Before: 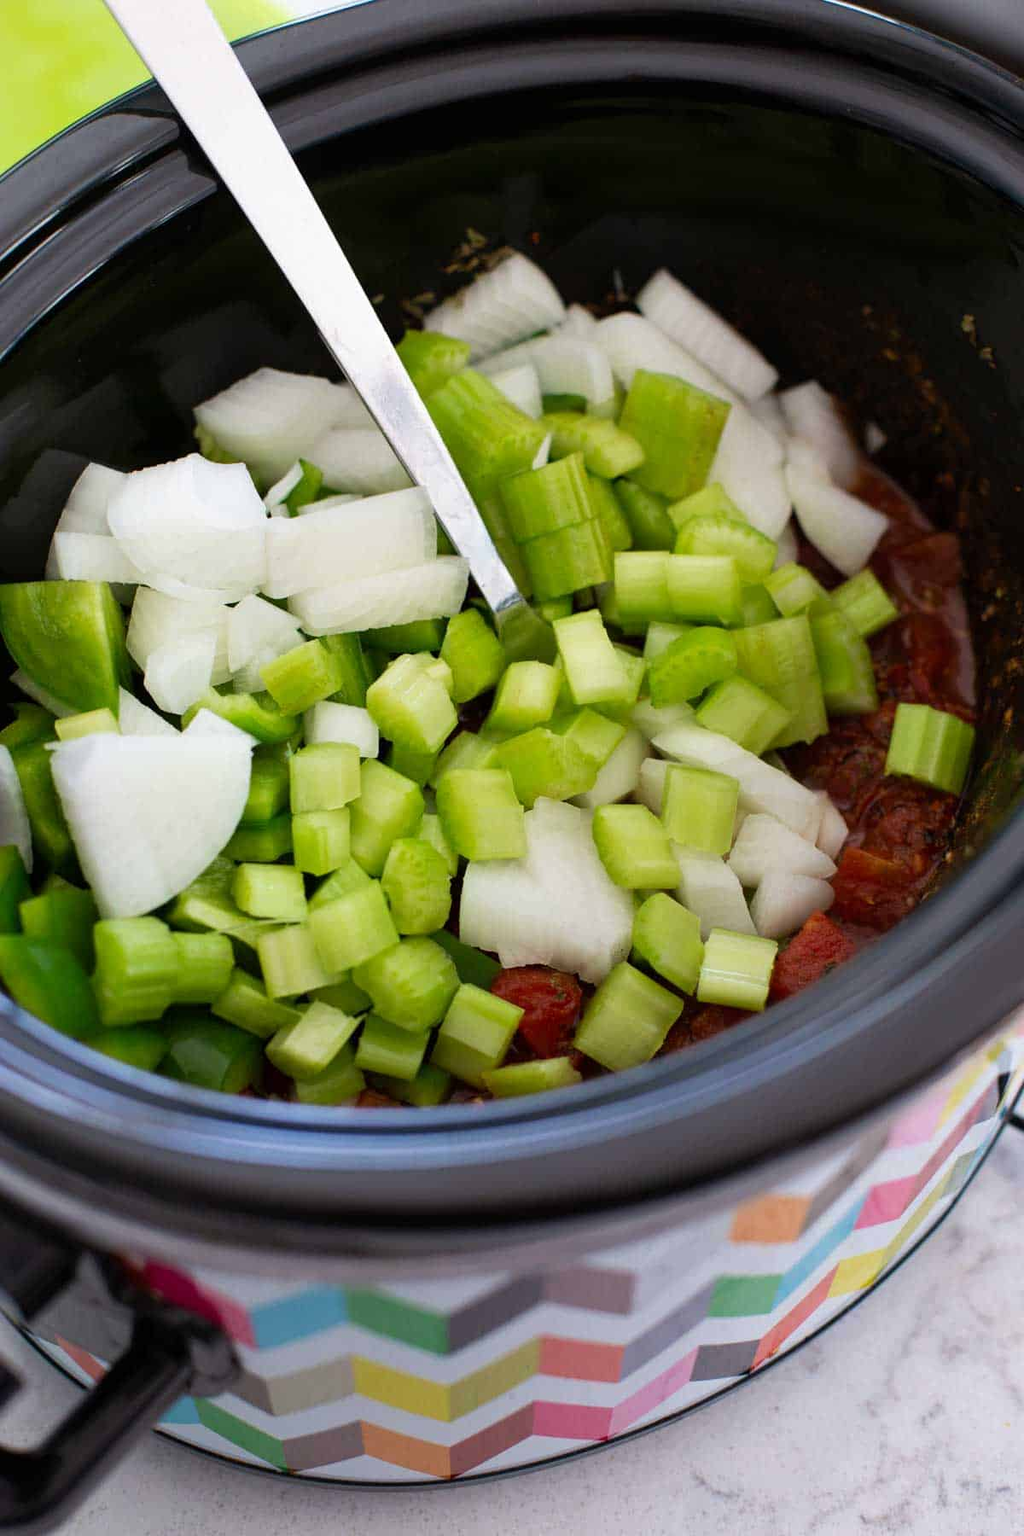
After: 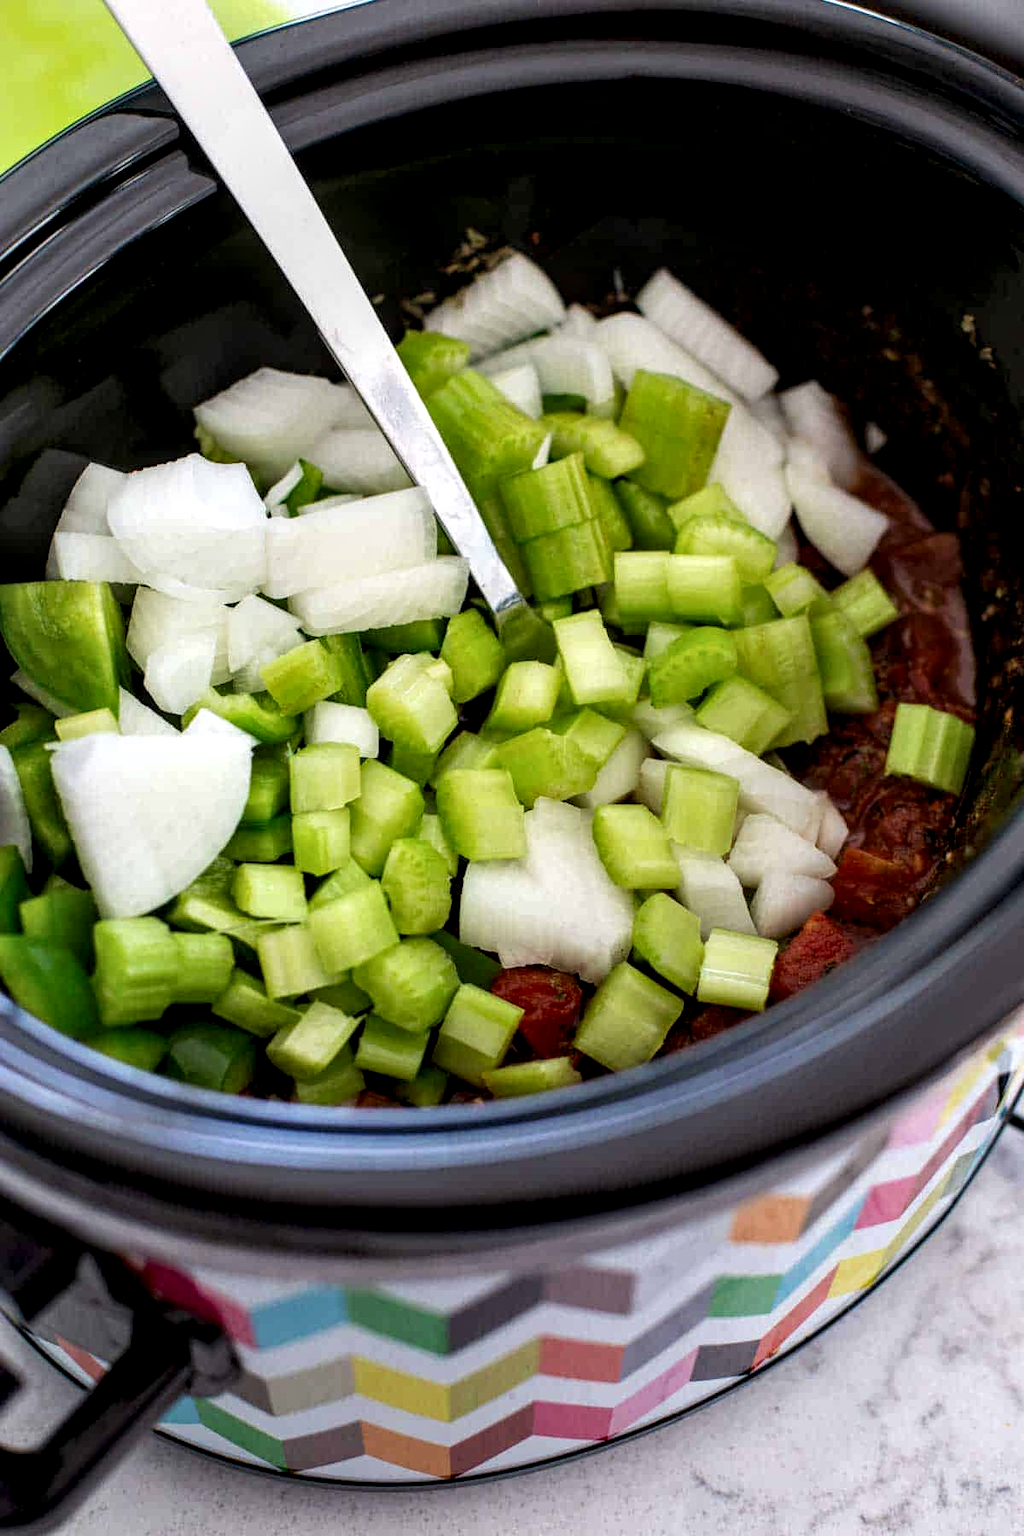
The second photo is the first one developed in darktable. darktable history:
local contrast: highlights 60%, shadows 63%, detail 160%
